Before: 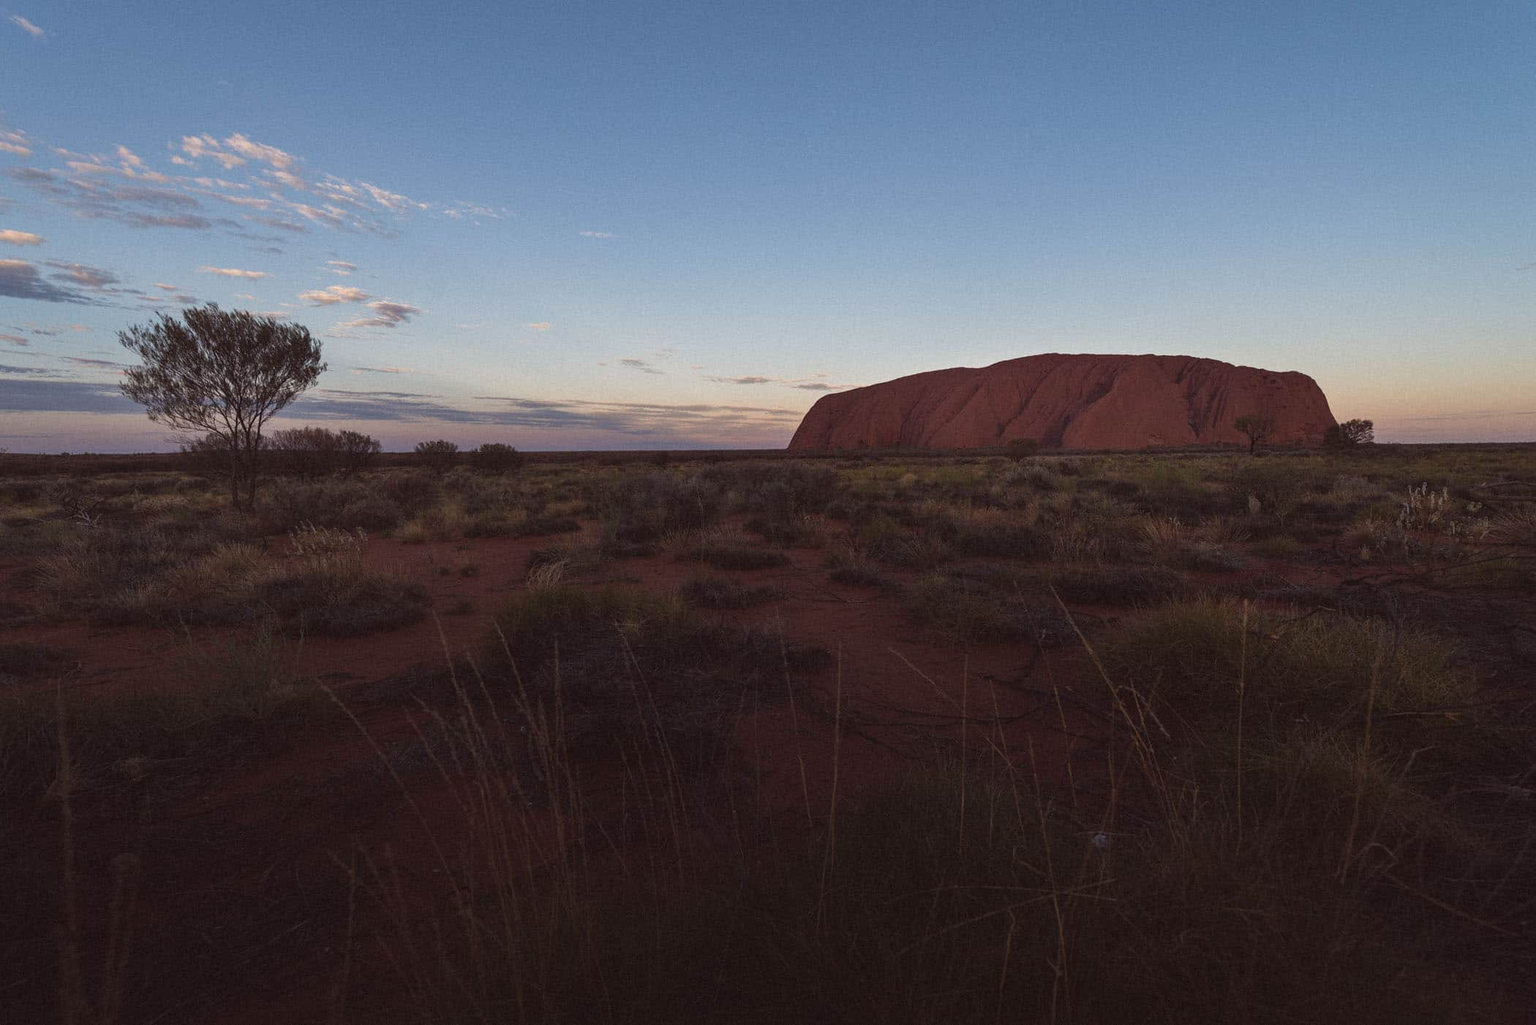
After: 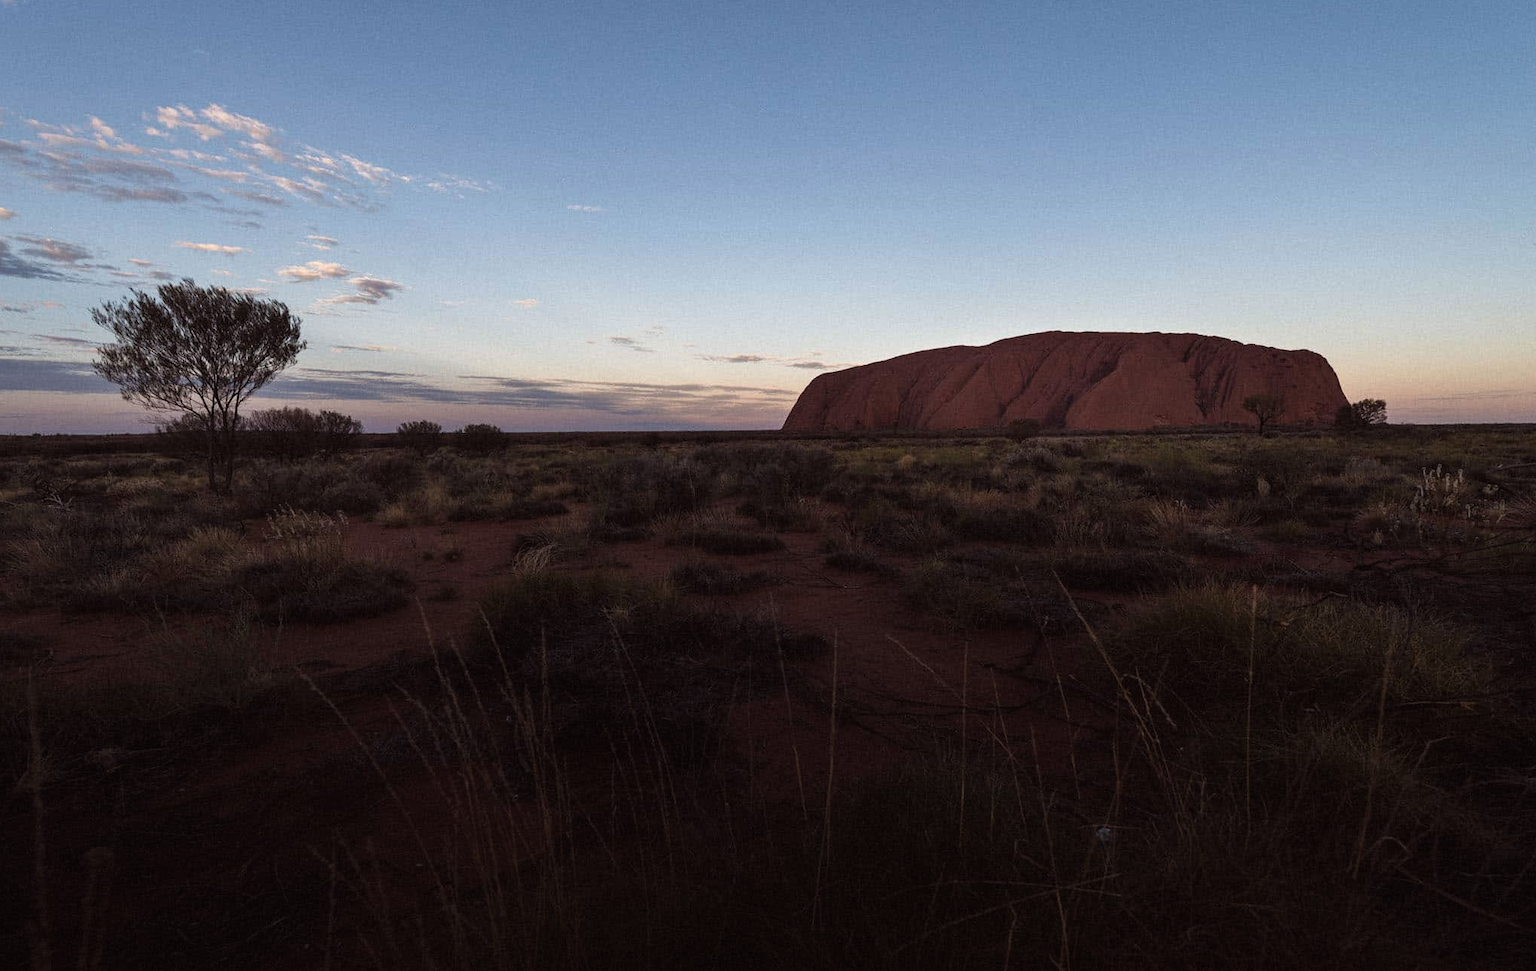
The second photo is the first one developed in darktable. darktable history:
filmic rgb: white relative exposure 2.45 EV, hardness 6.33
crop: left 1.964%, top 3.251%, right 1.122%, bottom 4.933%
